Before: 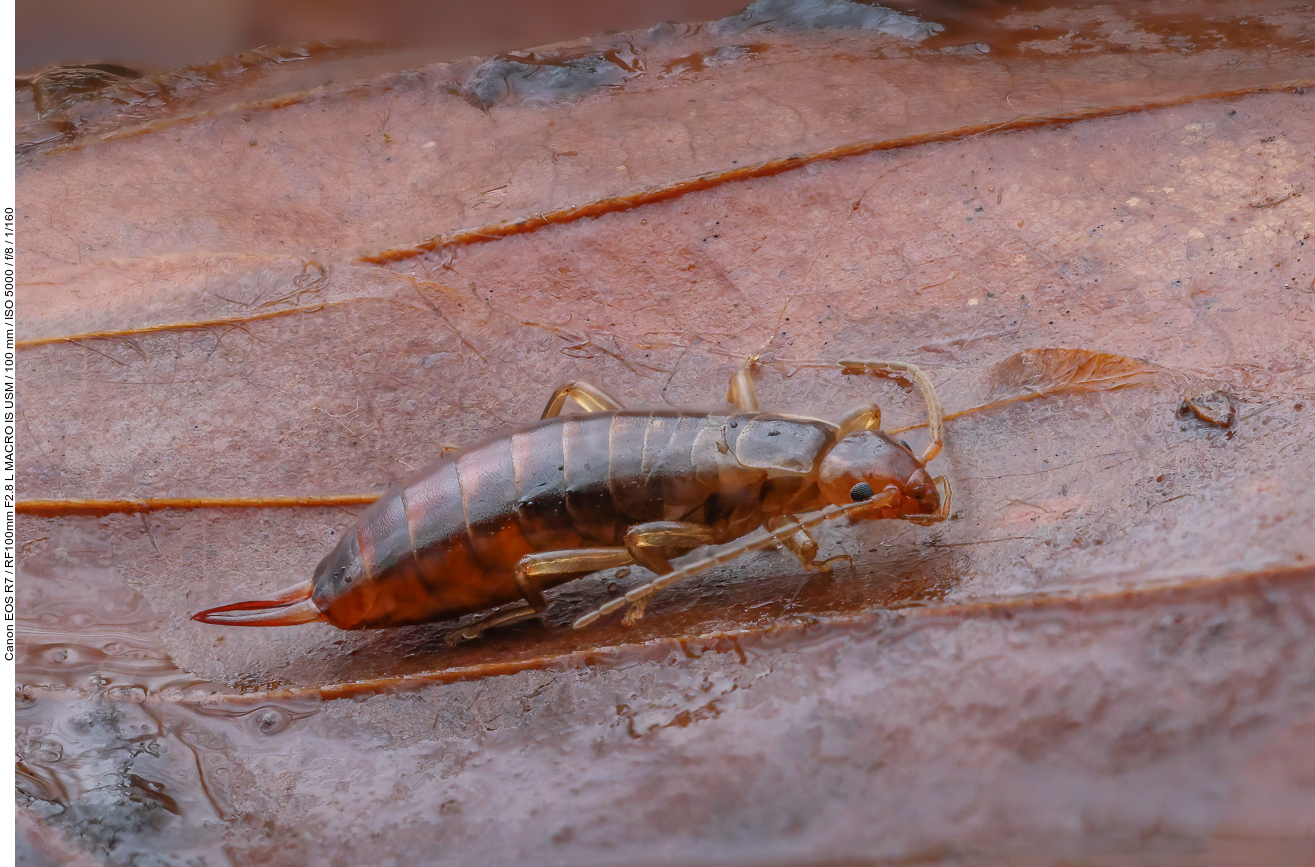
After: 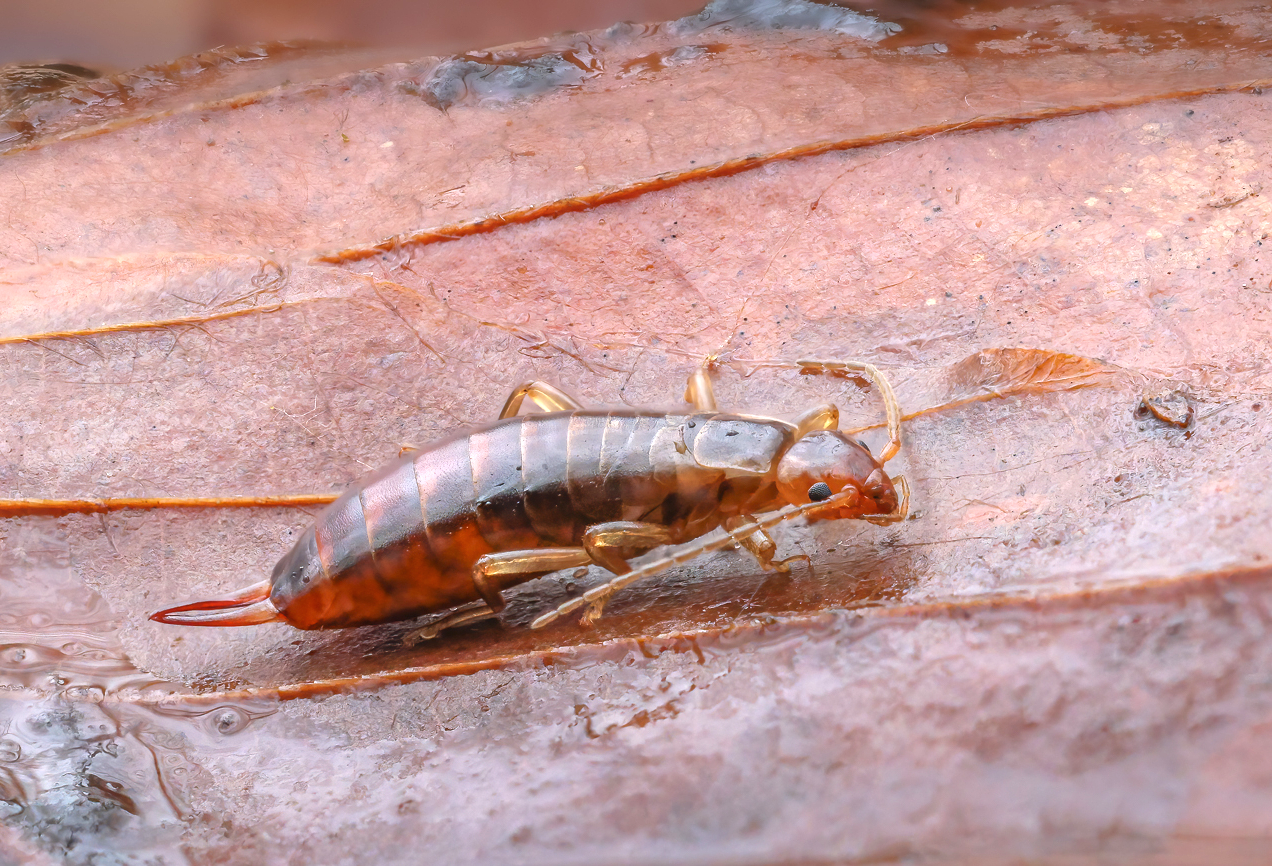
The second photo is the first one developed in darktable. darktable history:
exposure: black level correction 0, exposure 0.95 EV, compensate exposure bias true, compensate highlight preservation false
crop and rotate: left 3.238%
